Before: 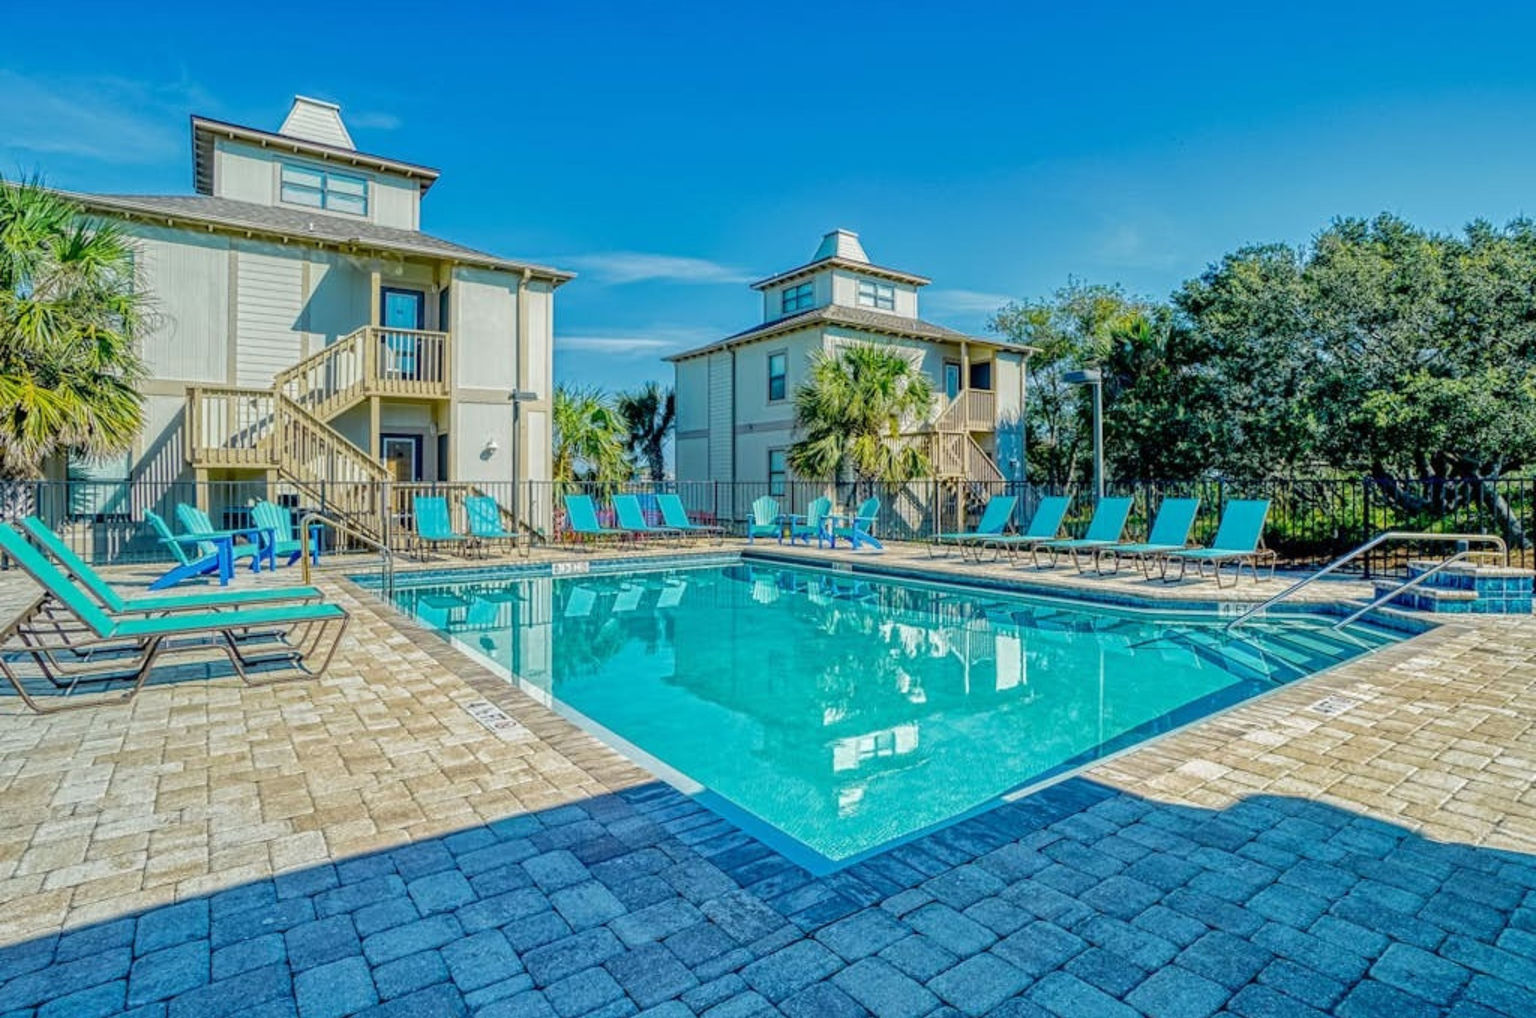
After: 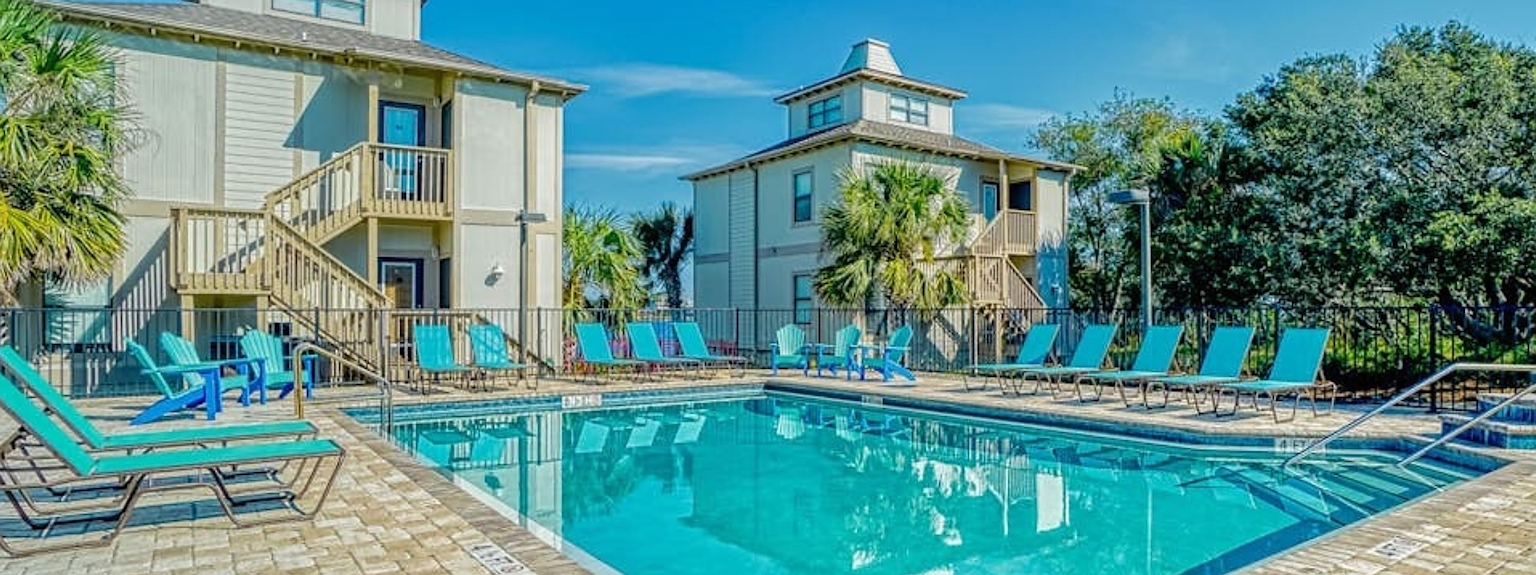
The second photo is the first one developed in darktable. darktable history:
crop: left 1.772%, top 18.972%, right 4.706%, bottom 28.109%
sharpen: on, module defaults
